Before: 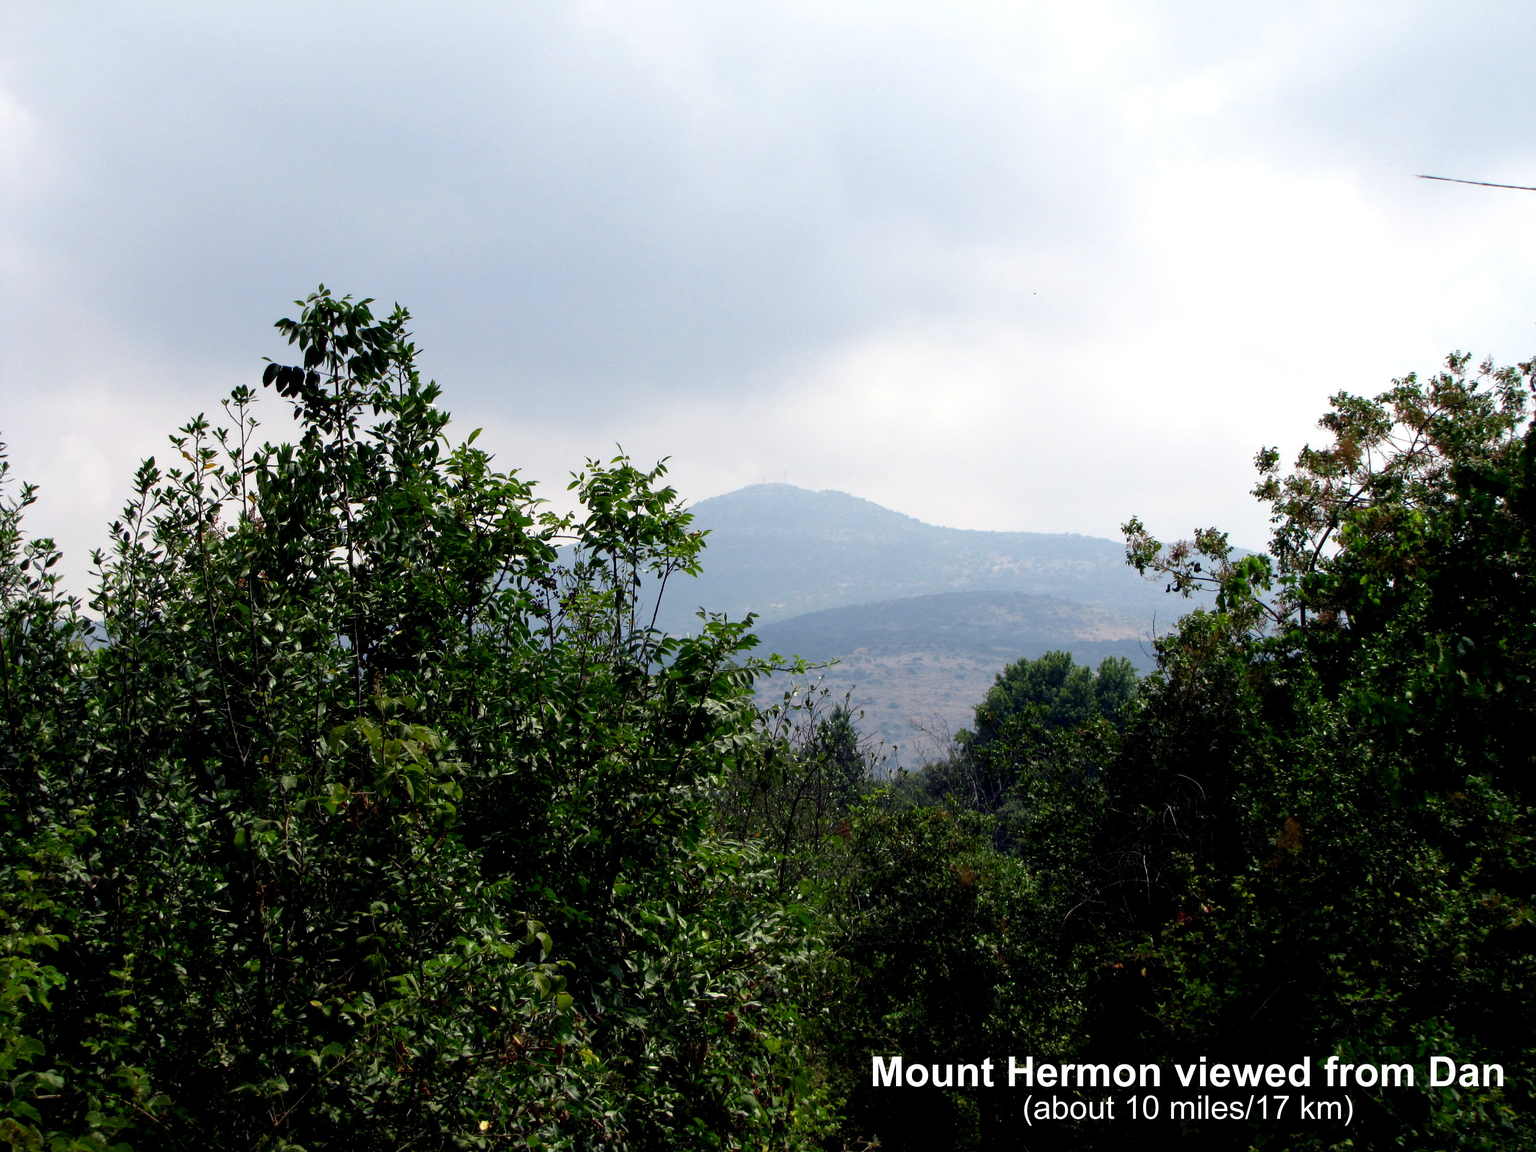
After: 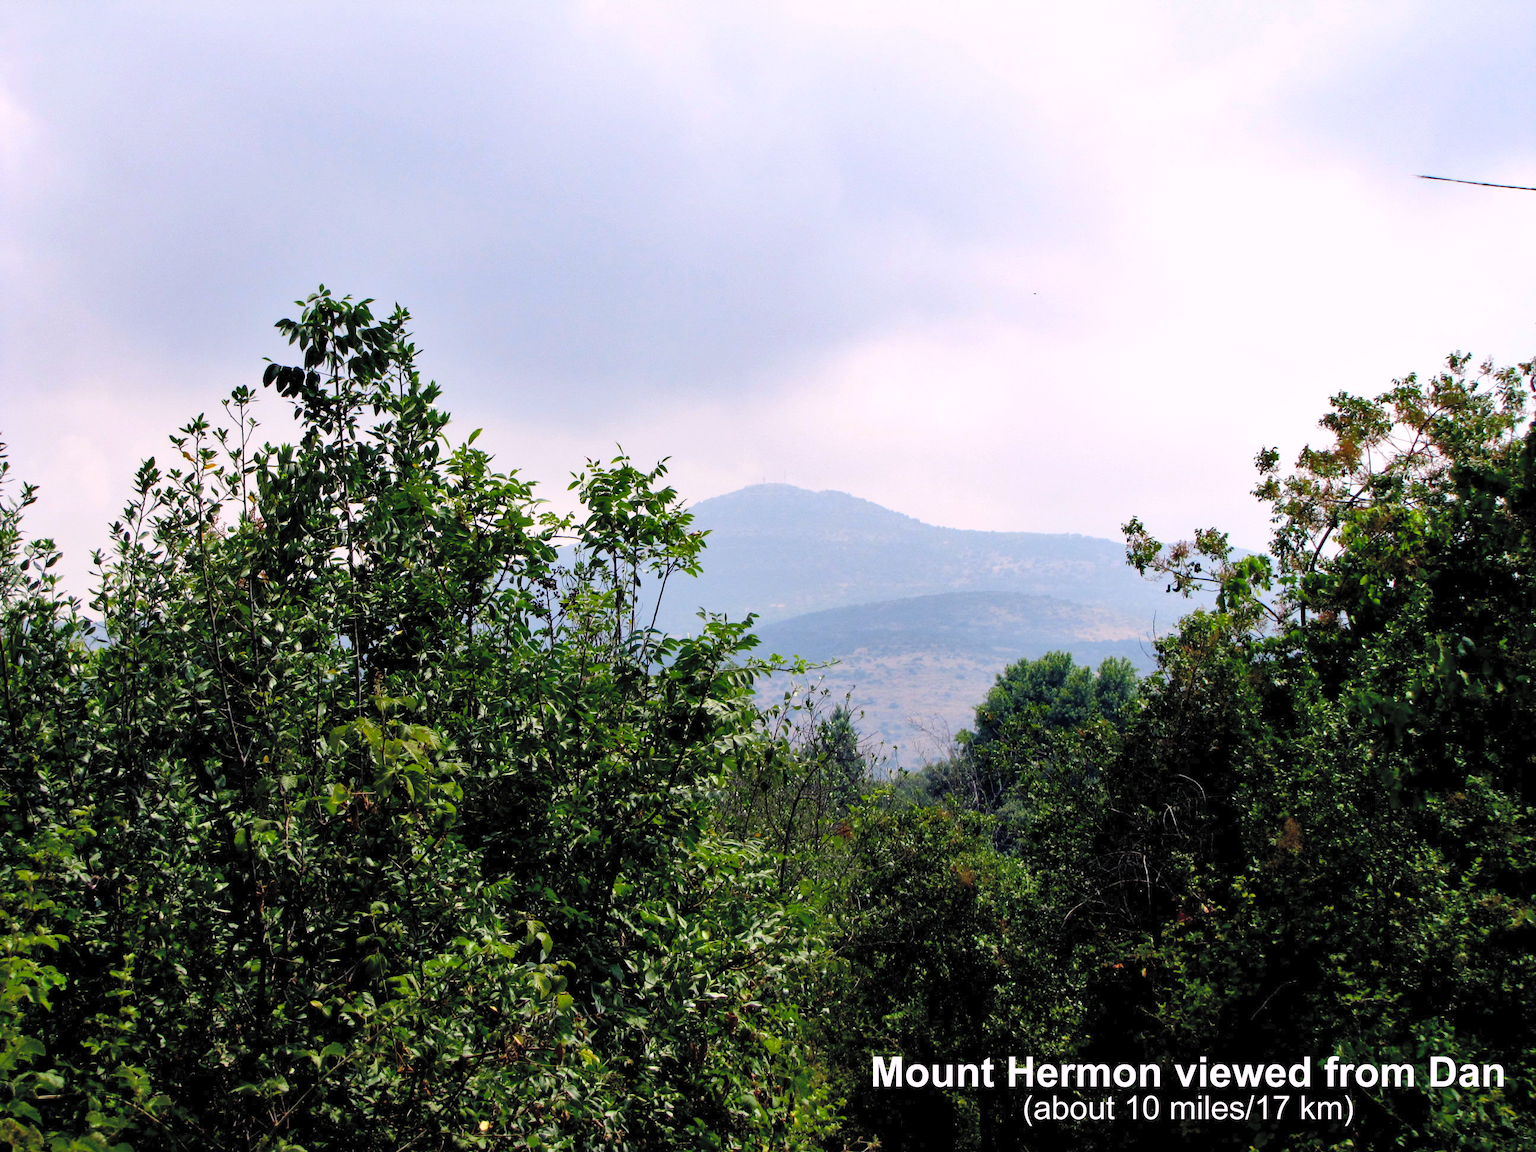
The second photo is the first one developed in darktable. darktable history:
contrast brightness saturation: contrast 0.095, brightness 0.312, saturation 0.138
shadows and highlights: shadows 22.46, highlights -48.85, soften with gaussian
color balance rgb: highlights gain › chroma 1.522%, highlights gain › hue 311.85°, perceptual saturation grading › global saturation -0.131%, perceptual saturation grading › highlights -15.034%, perceptual saturation grading › shadows 25.482%, global vibrance 16.504%, saturation formula JzAzBz (2021)
